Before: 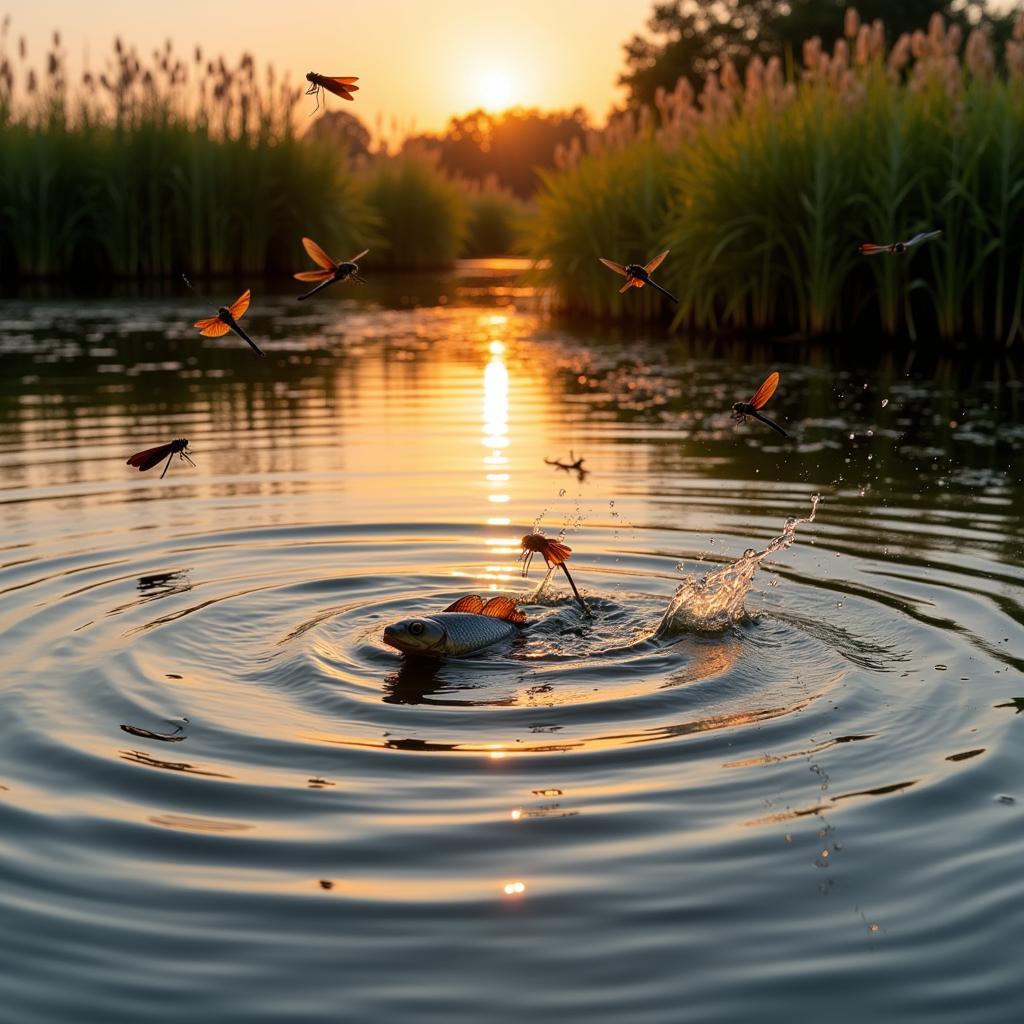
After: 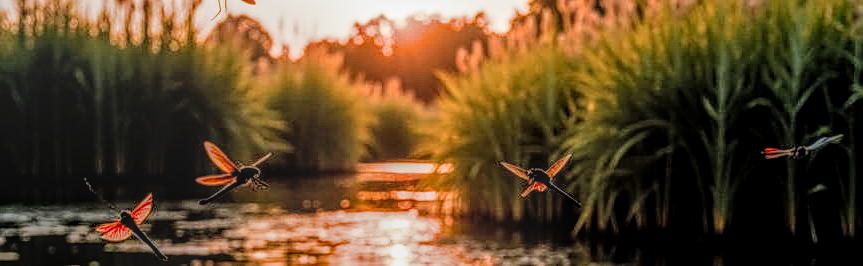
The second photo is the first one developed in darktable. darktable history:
crop and rotate: left 9.652%, top 9.435%, right 6.052%, bottom 64.541%
shadows and highlights: shadows 52.7, soften with gaussian
local contrast: highlights 5%, shadows 5%, detail 200%, midtone range 0.249
exposure: black level correction 0, exposure 1.186 EV, compensate highlight preservation false
filmic rgb: black relative exposure -5.01 EV, white relative exposure 3.54 EV, hardness 3.18, contrast 1.389, highlights saturation mix -49.69%
sharpen: on, module defaults
